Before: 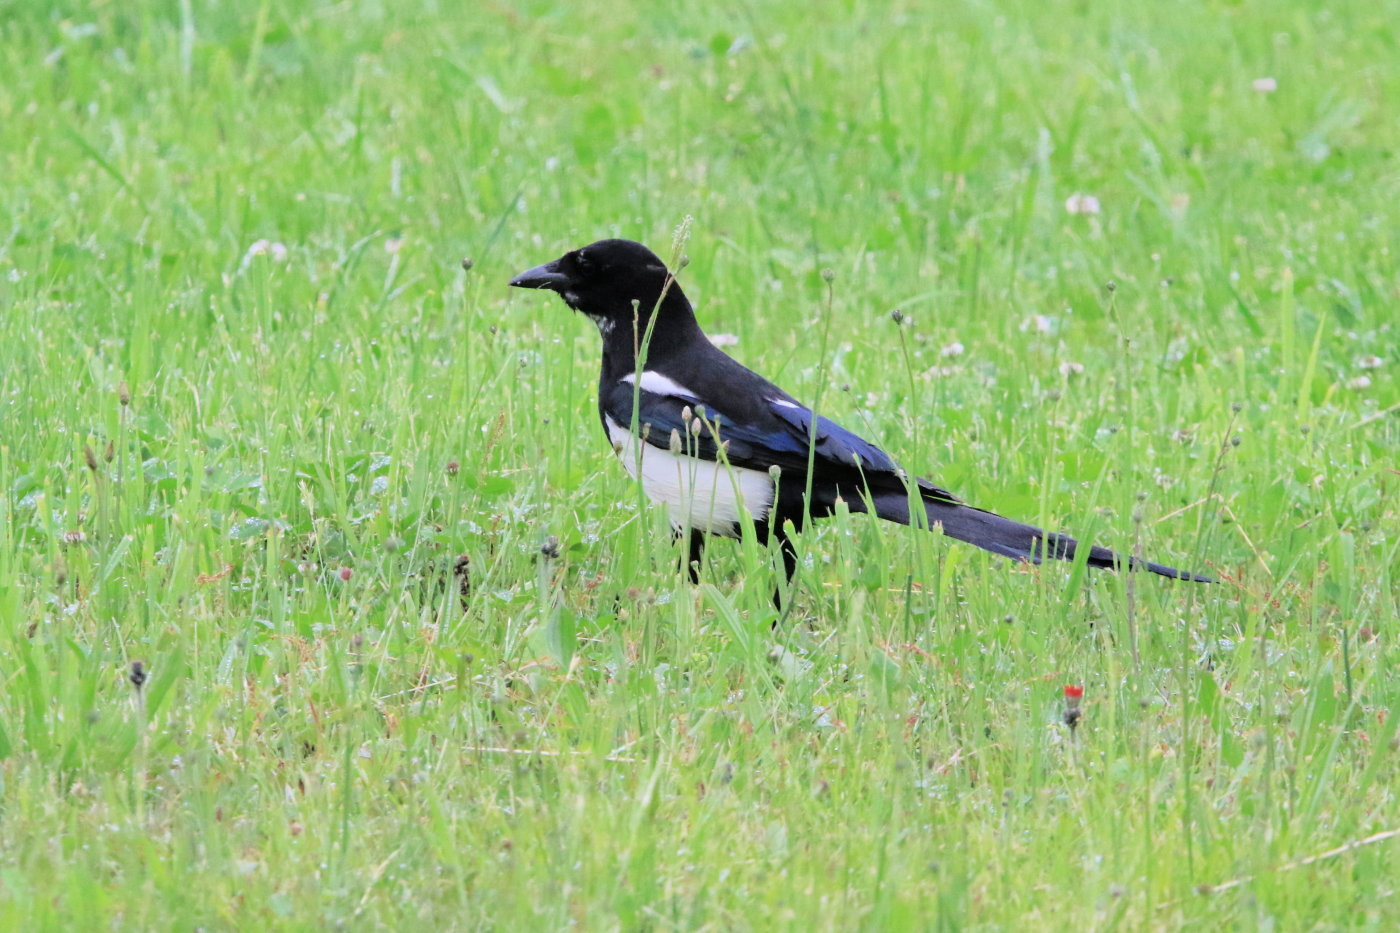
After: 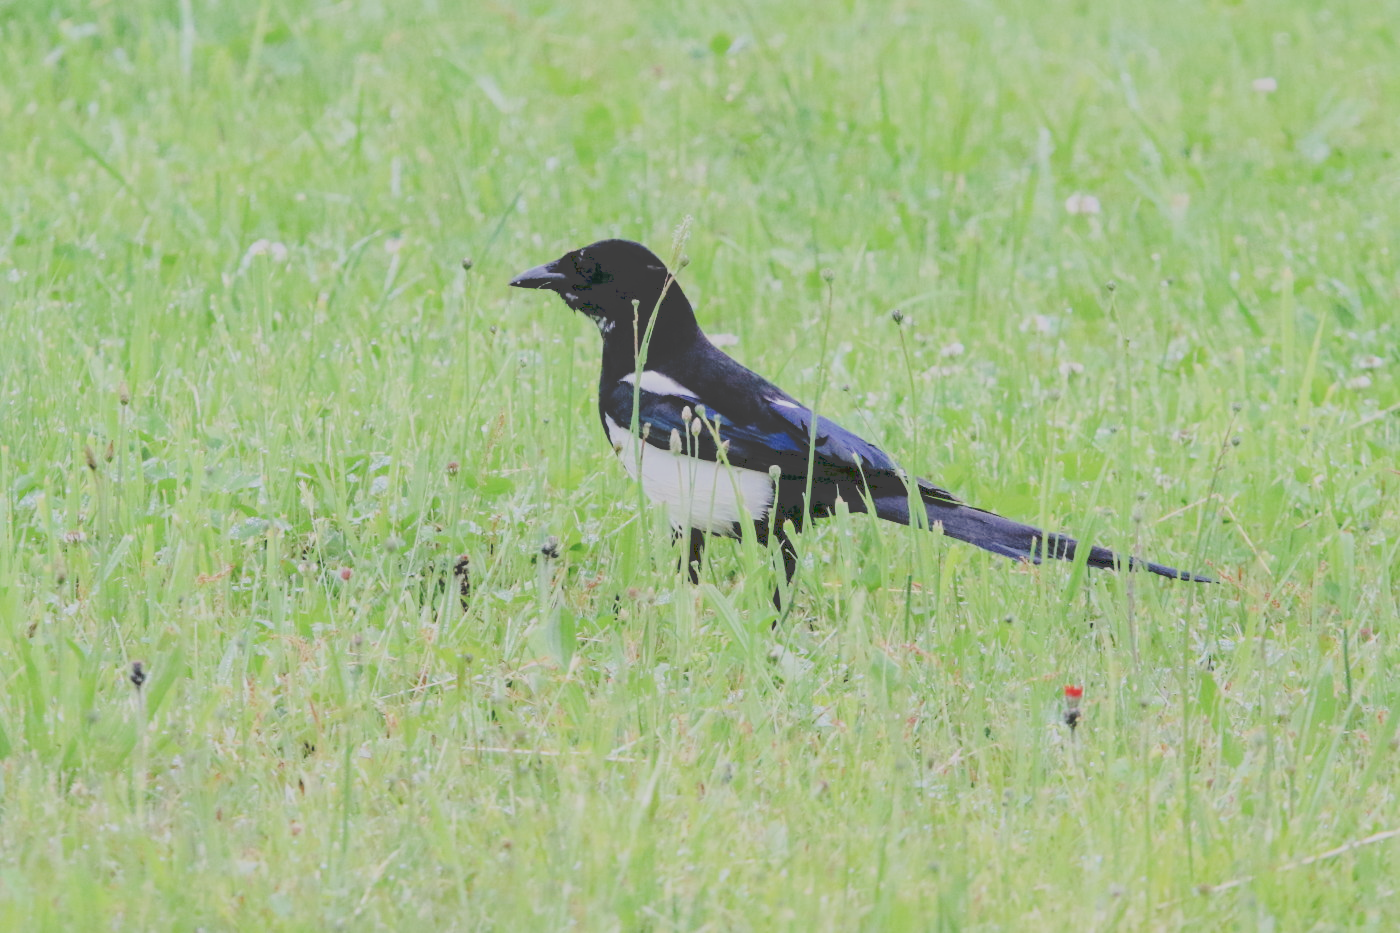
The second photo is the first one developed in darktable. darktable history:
filmic rgb: black relative exposure -7.65 EV, white relative exposure 4.56 EV, hardness 3.61
tone curve: curves: ch0 [(0, 0) (0.003, 0.272) (0.011, 0.275) (0.025, 0.275) (0.044, 0.278) (0.069, 0.282) (0.1, 0.284) (0.136, 0.287) (0.177, 0.294) (0.224, 0.314) (0.277, 0.347) (0.335, 0.403) (0.399, 0.473) (0.468, 0.552) (0.543, 0.622) (0.623, 0.69) (0.709, 0.756) (0.801, 0.818) (0.898, 0.865) (1, 1)], preserve colors none
local contrast: on, module defaults
